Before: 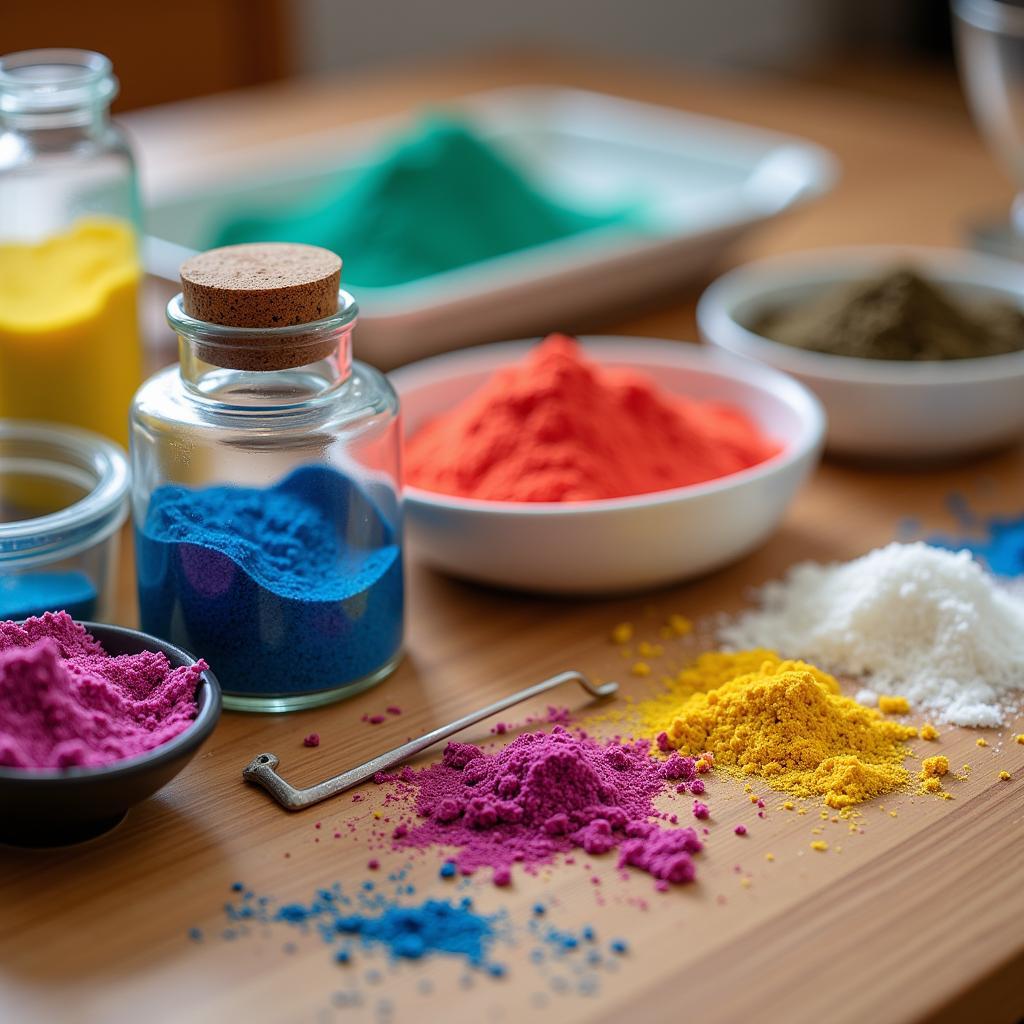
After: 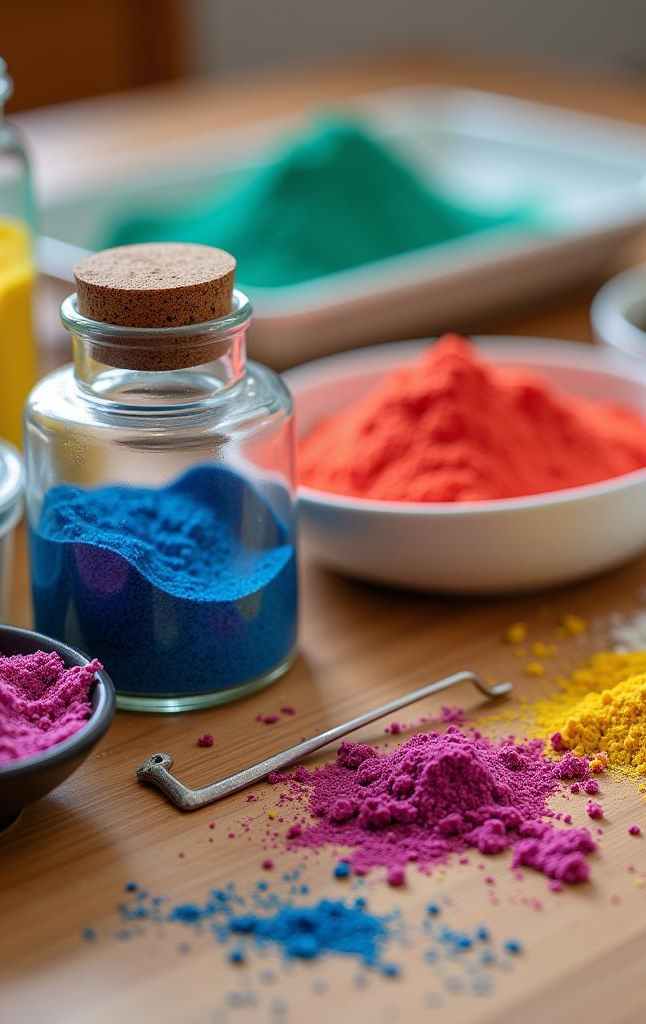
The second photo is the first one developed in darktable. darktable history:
crop: left 10.436%, right 26.445%
